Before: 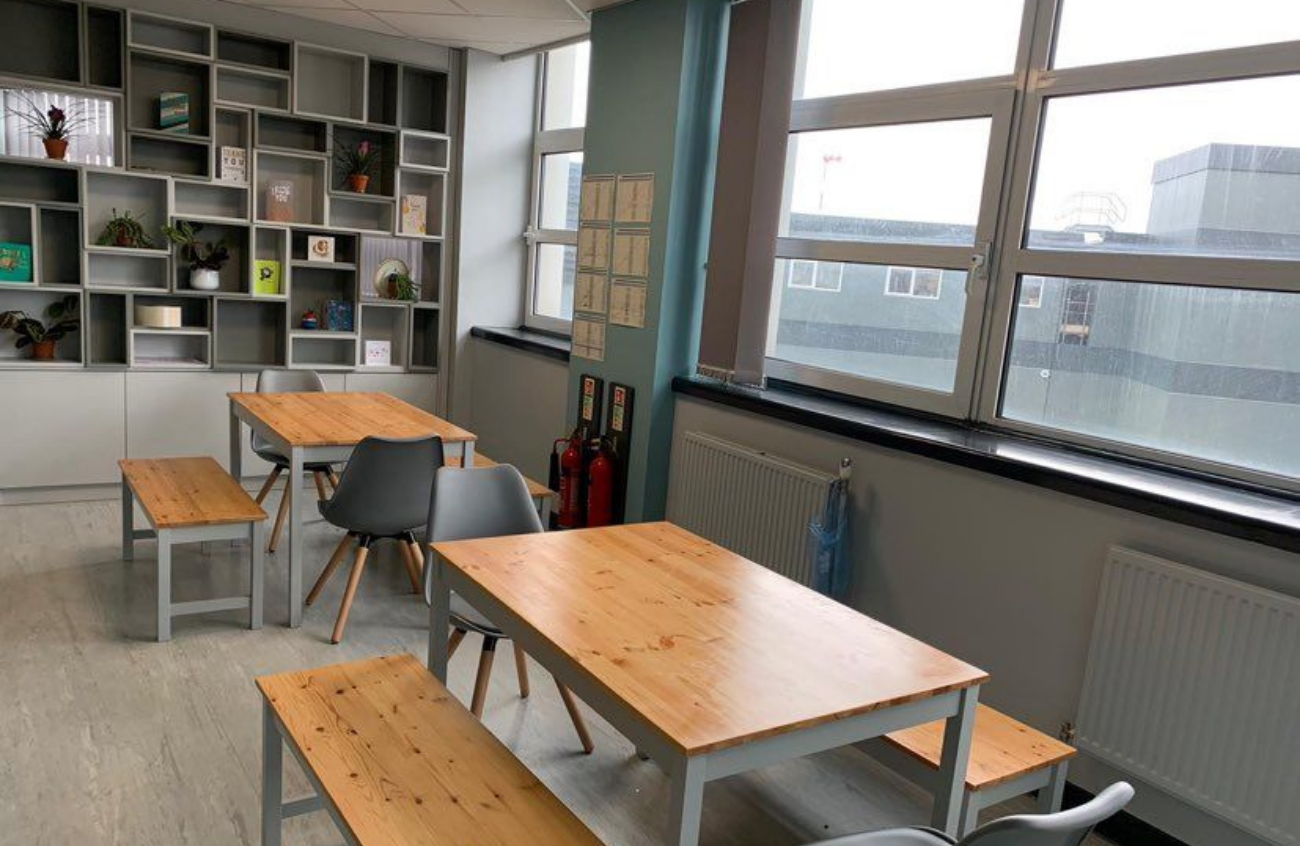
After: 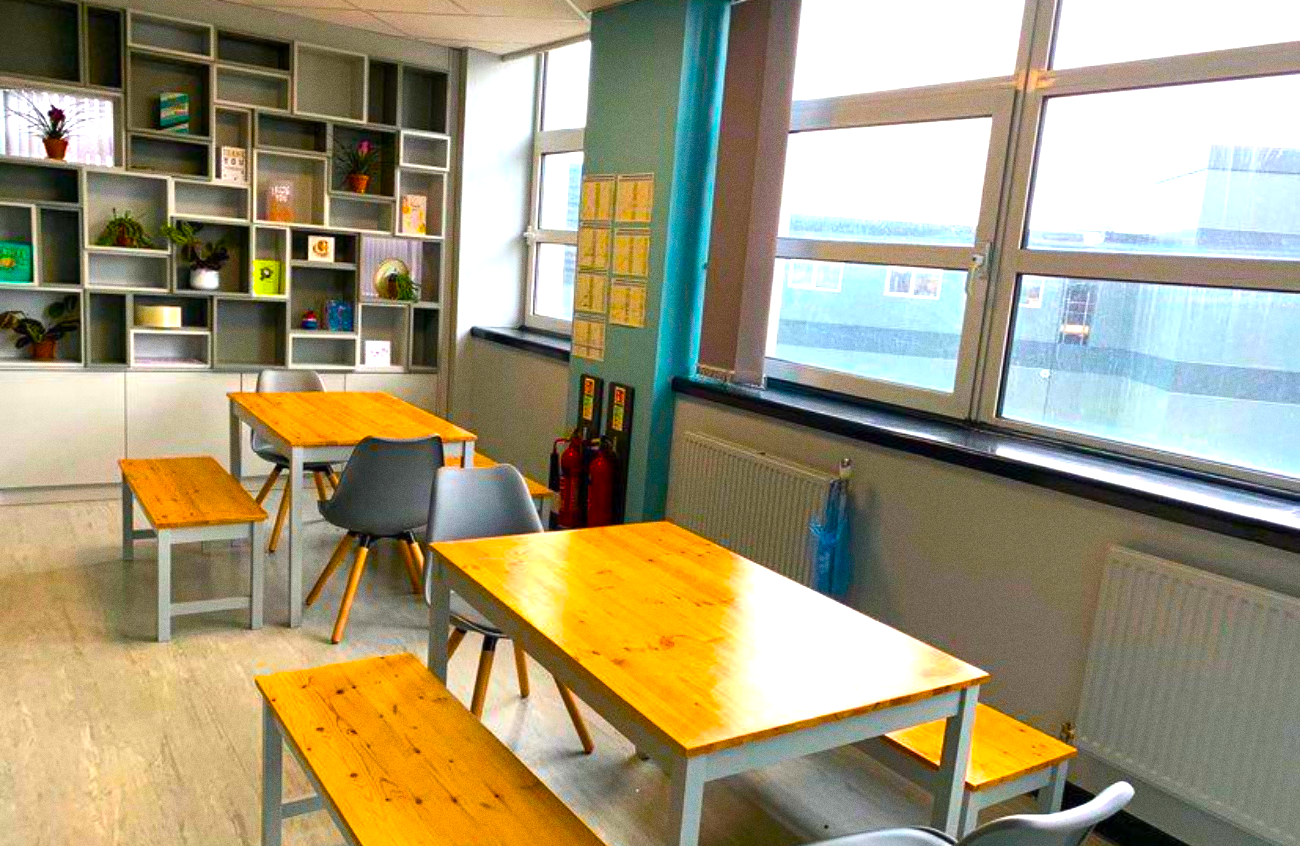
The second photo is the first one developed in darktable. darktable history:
grain: coarseness 0.09 ISO
color contrast: green-magenta contrast 1.1, blue-yellow contrast 1.1, unbound 0
color balance rgb: linear chroma grading › global chroma 25%, perceptual saturation grading › global saturation 40%, perceptual brilliance grading › global brilliance 30%, global vibrance 40%
